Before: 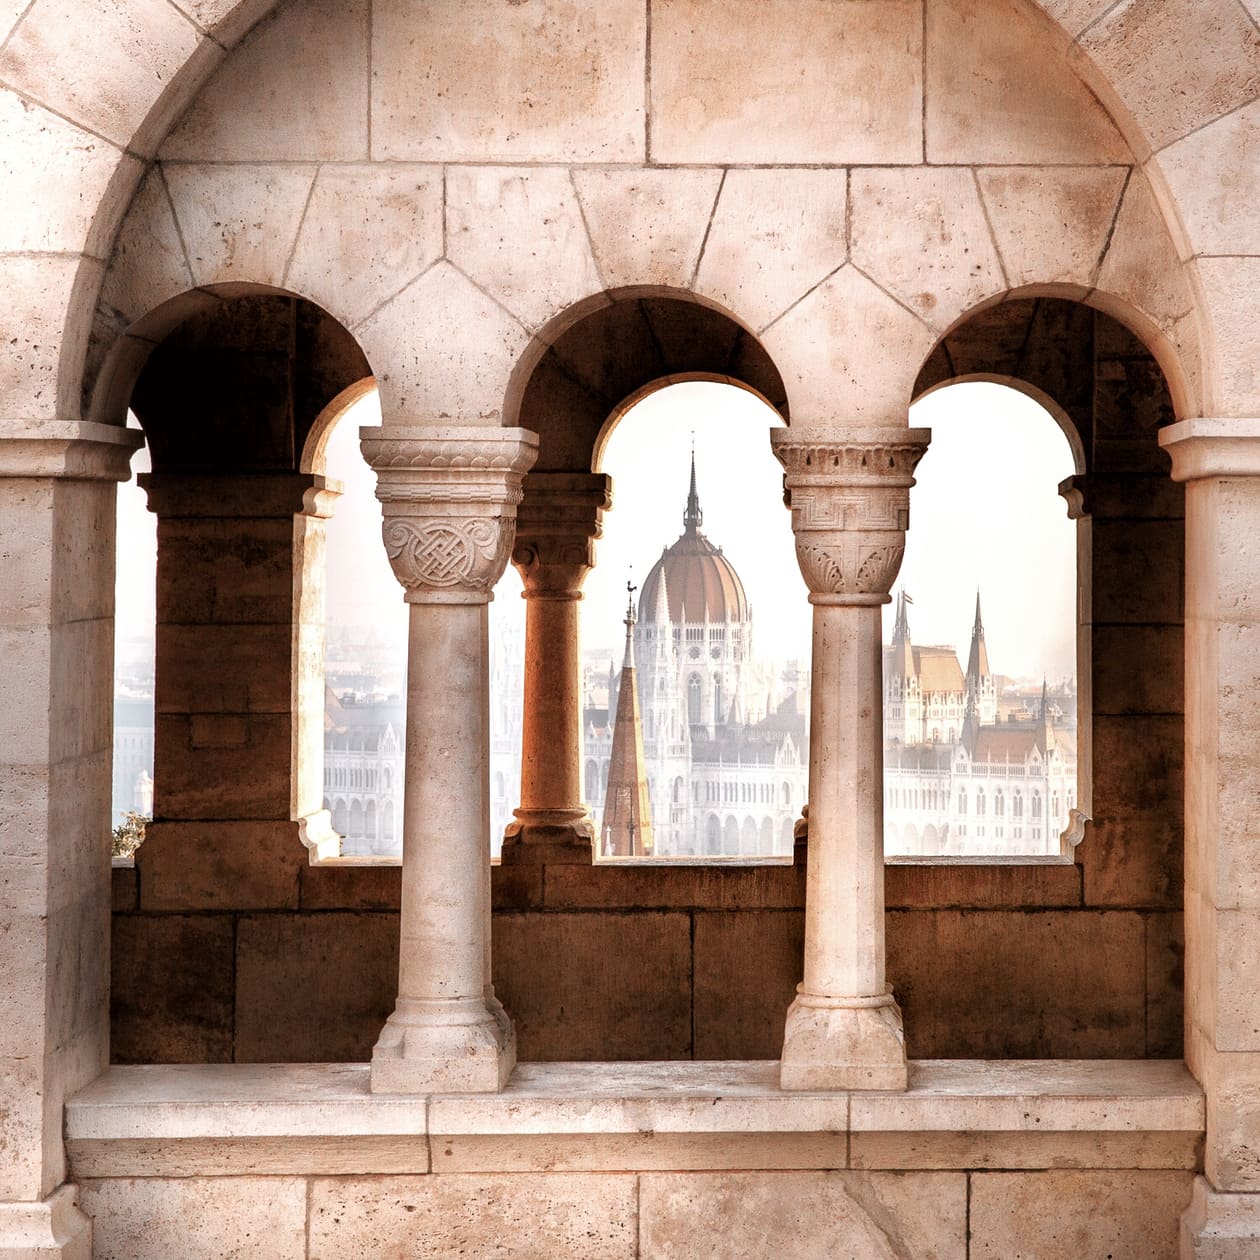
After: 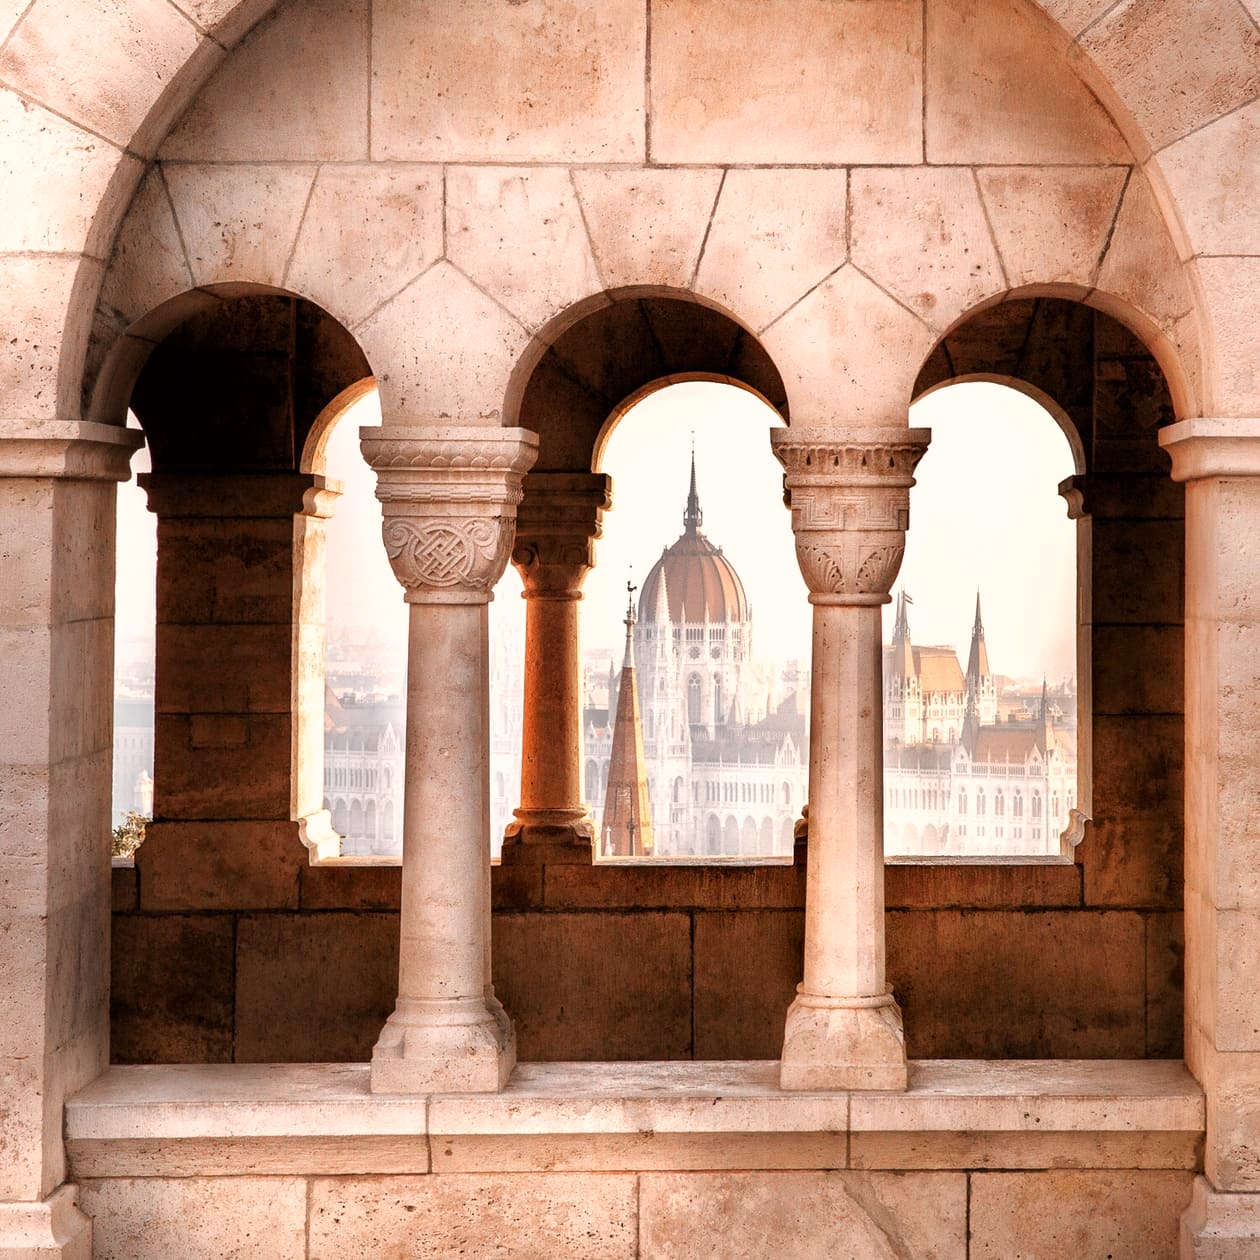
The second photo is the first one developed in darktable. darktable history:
color correction: highlights a* 3.66, highlights b* 5.14
